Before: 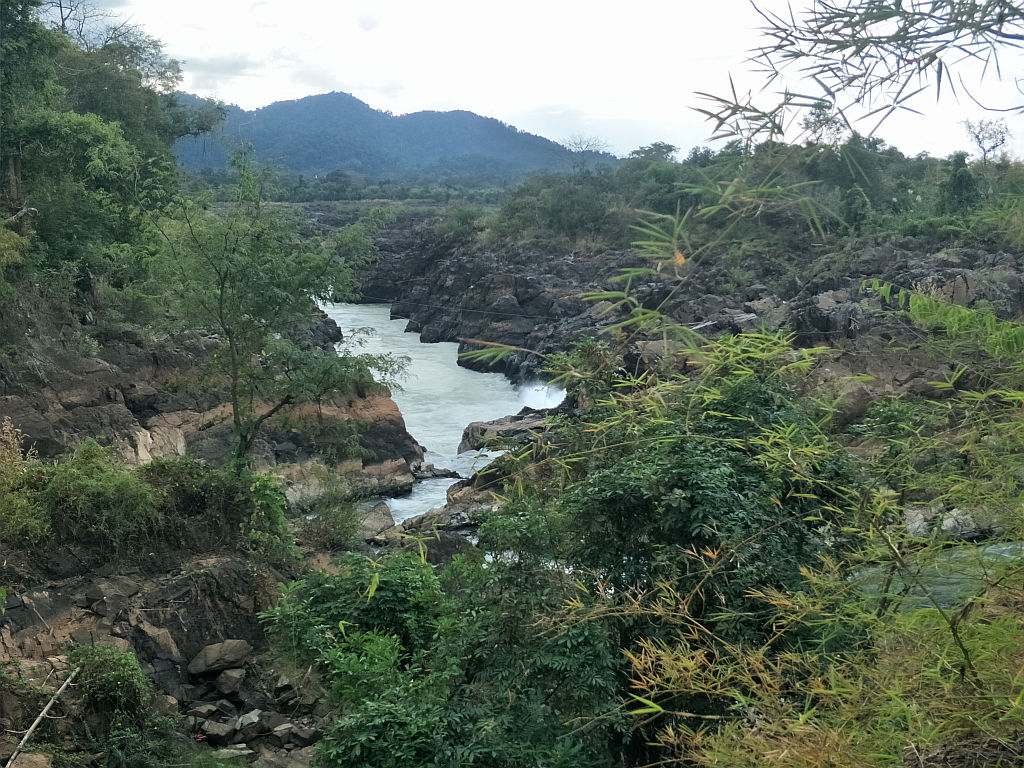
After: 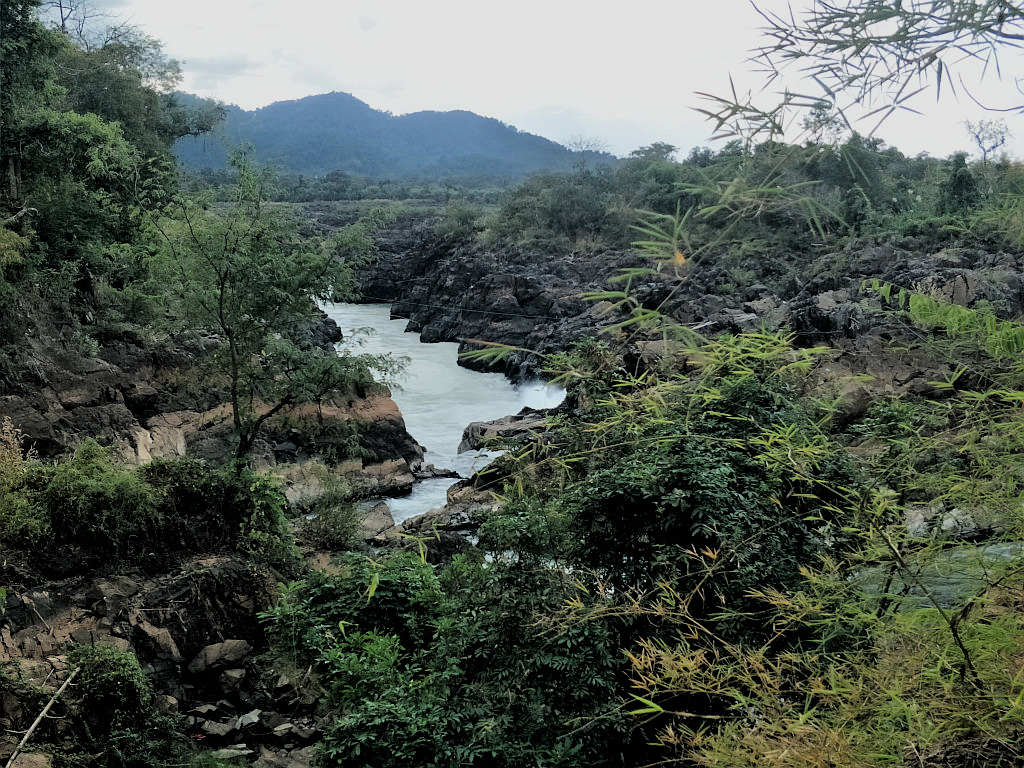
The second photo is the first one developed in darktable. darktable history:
filmic rgb: black relative exposure -3.82 EV, white relative exposure 3.48 EV, hardness 2.58, contrast 1.102, color science v6 (2022)
exposure: exposure -0.067 EV, compensate exposure bias true, compensate highlight preservation false
